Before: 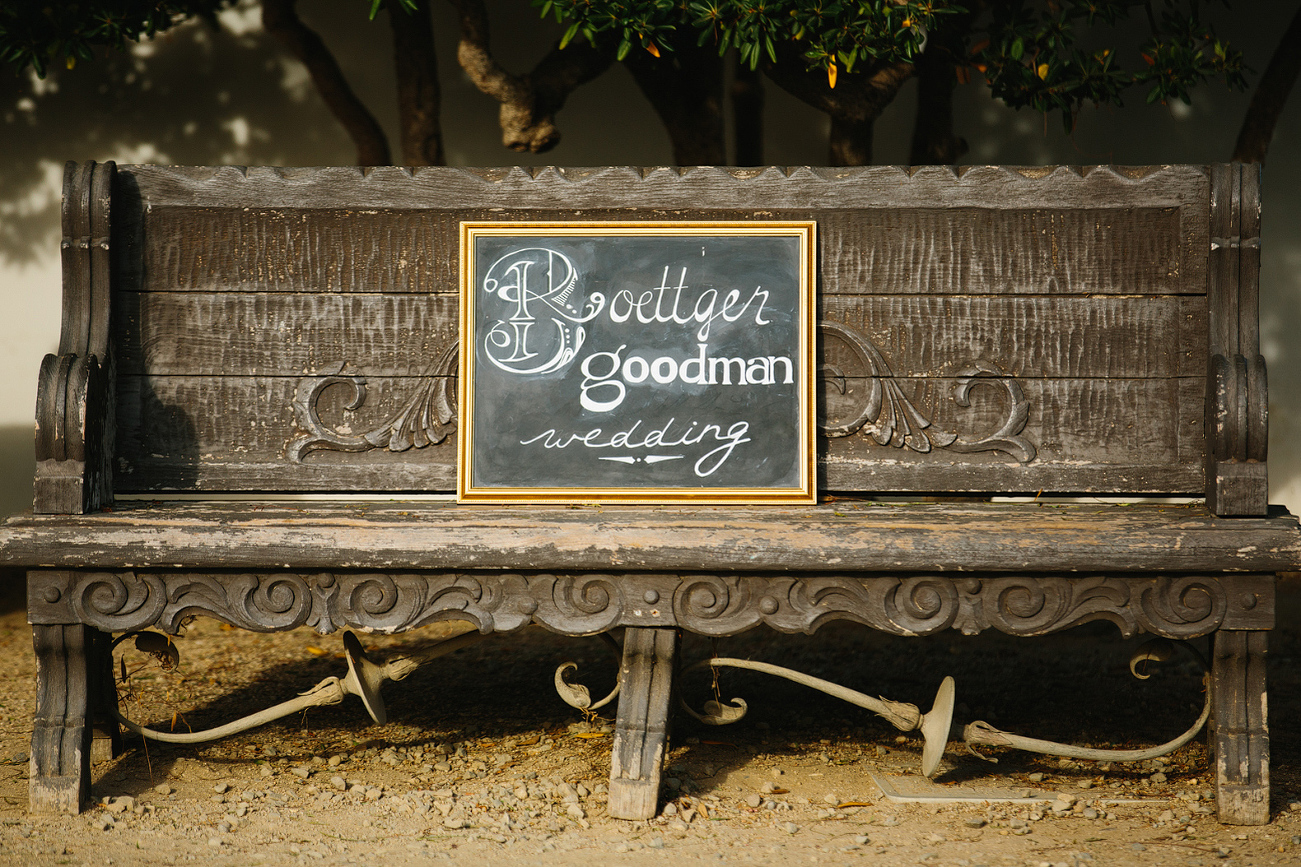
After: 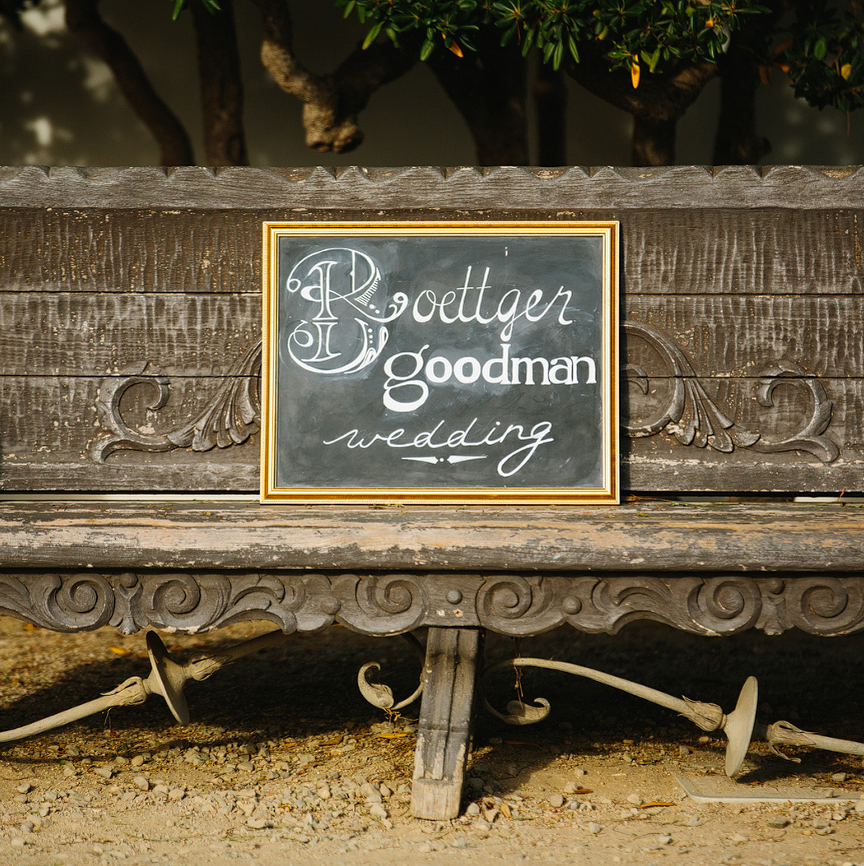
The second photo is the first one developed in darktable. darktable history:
crop and rotate: left 15.159%, right 18.415%
